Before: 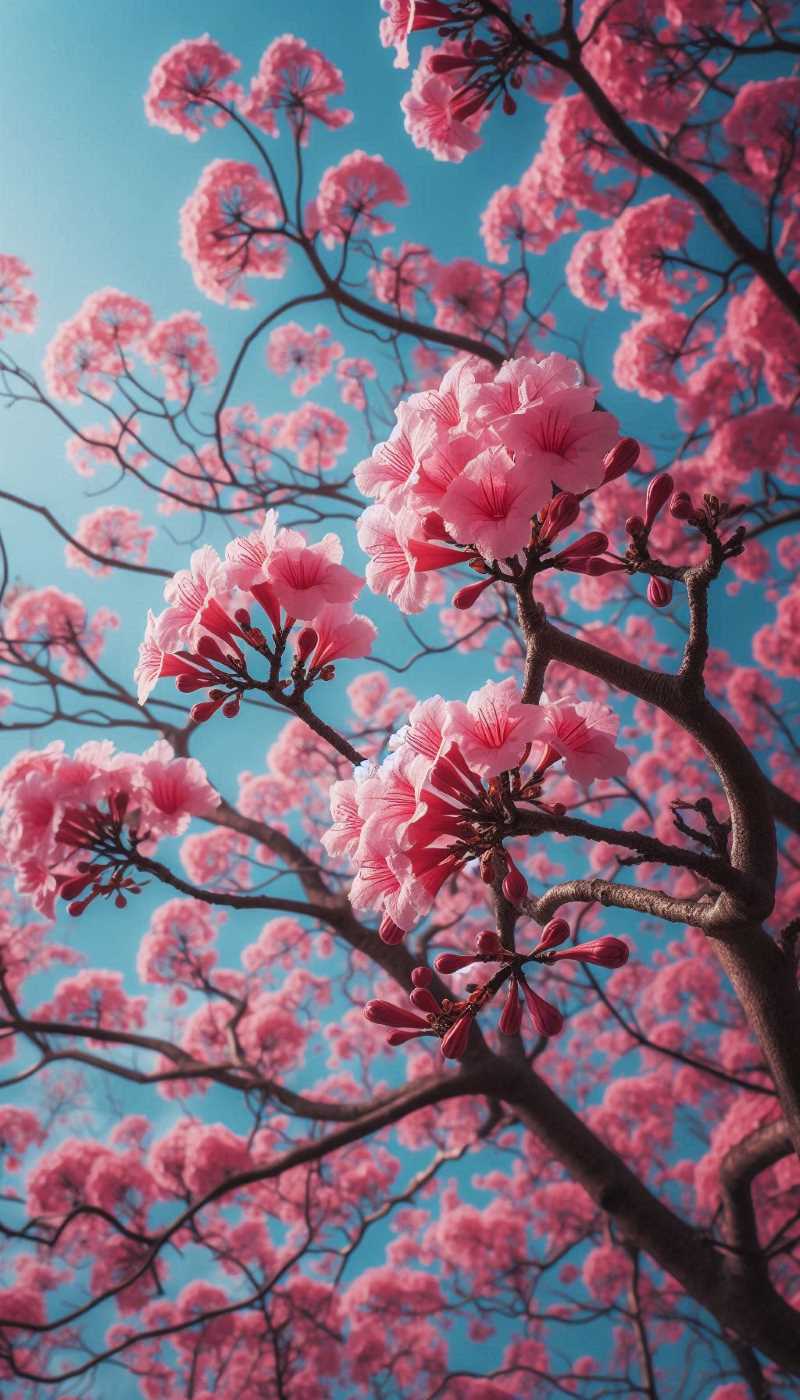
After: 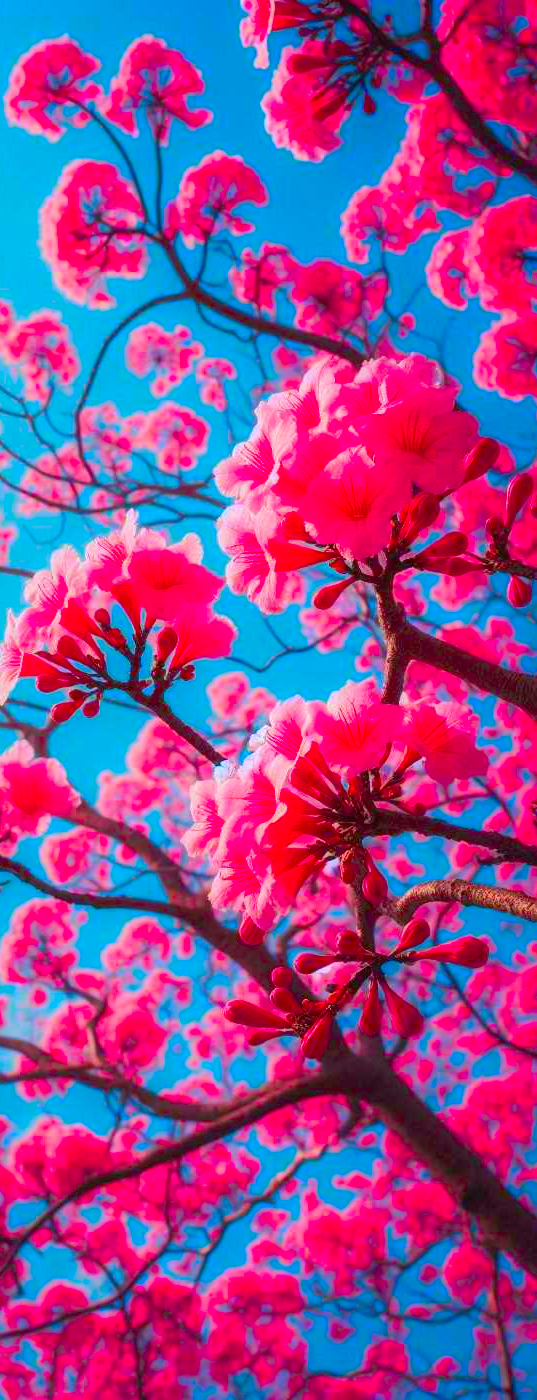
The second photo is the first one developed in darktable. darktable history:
exposure: black level correction 0.001, compensate highlight preservation false
crop and rotate: left 17.547%, right 15.245%
shadows and highlights: on, module defaults
color correction: highlights a* 1.61, highlights b* -1.82, saturation 2.5
